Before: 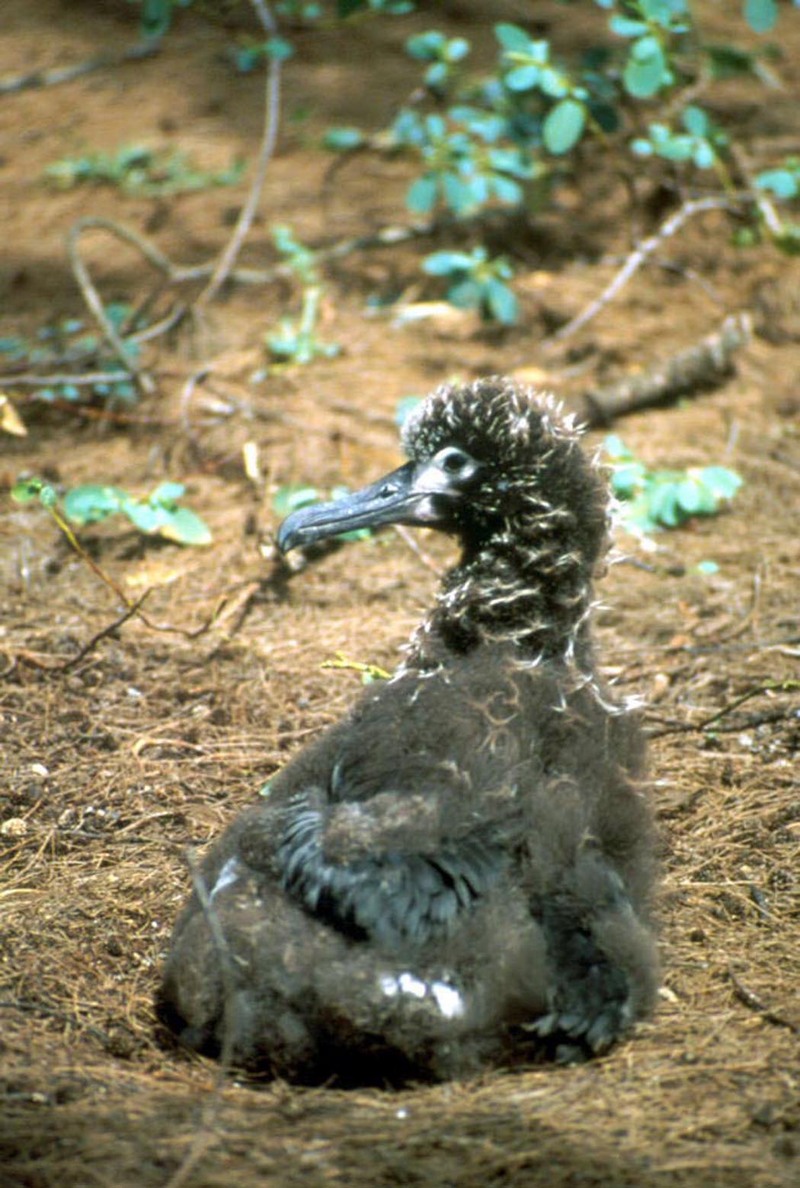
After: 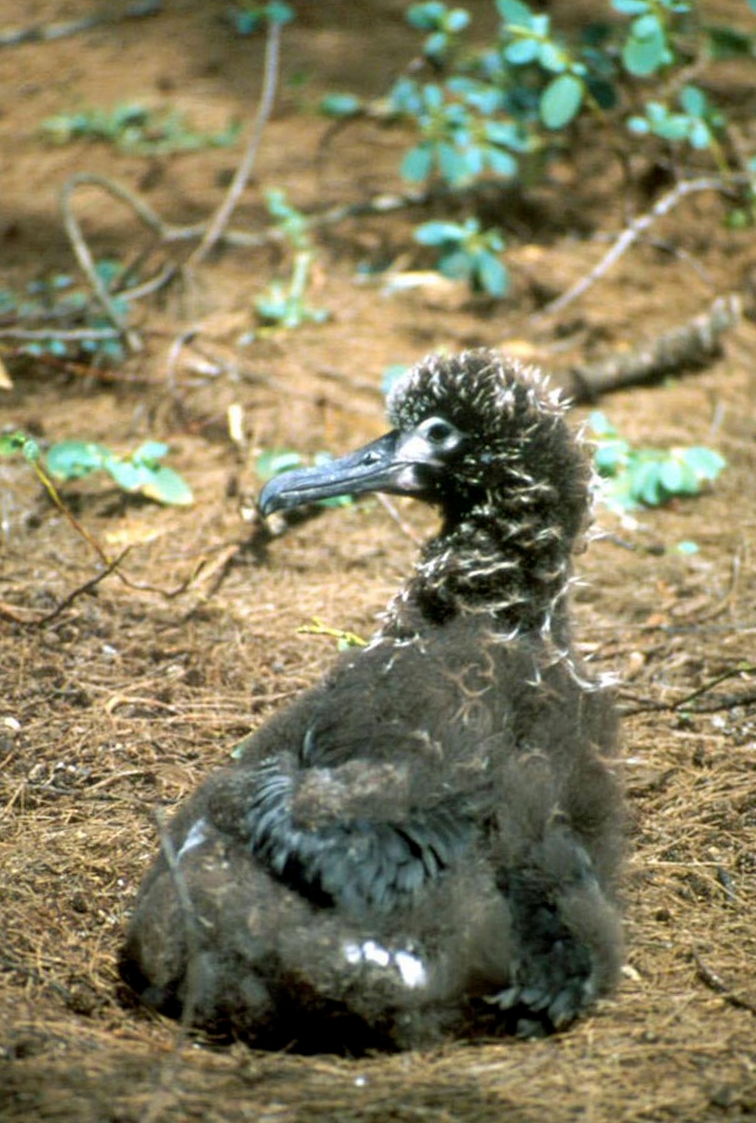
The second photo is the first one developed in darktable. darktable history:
crop and rotate: angle -2.26°
